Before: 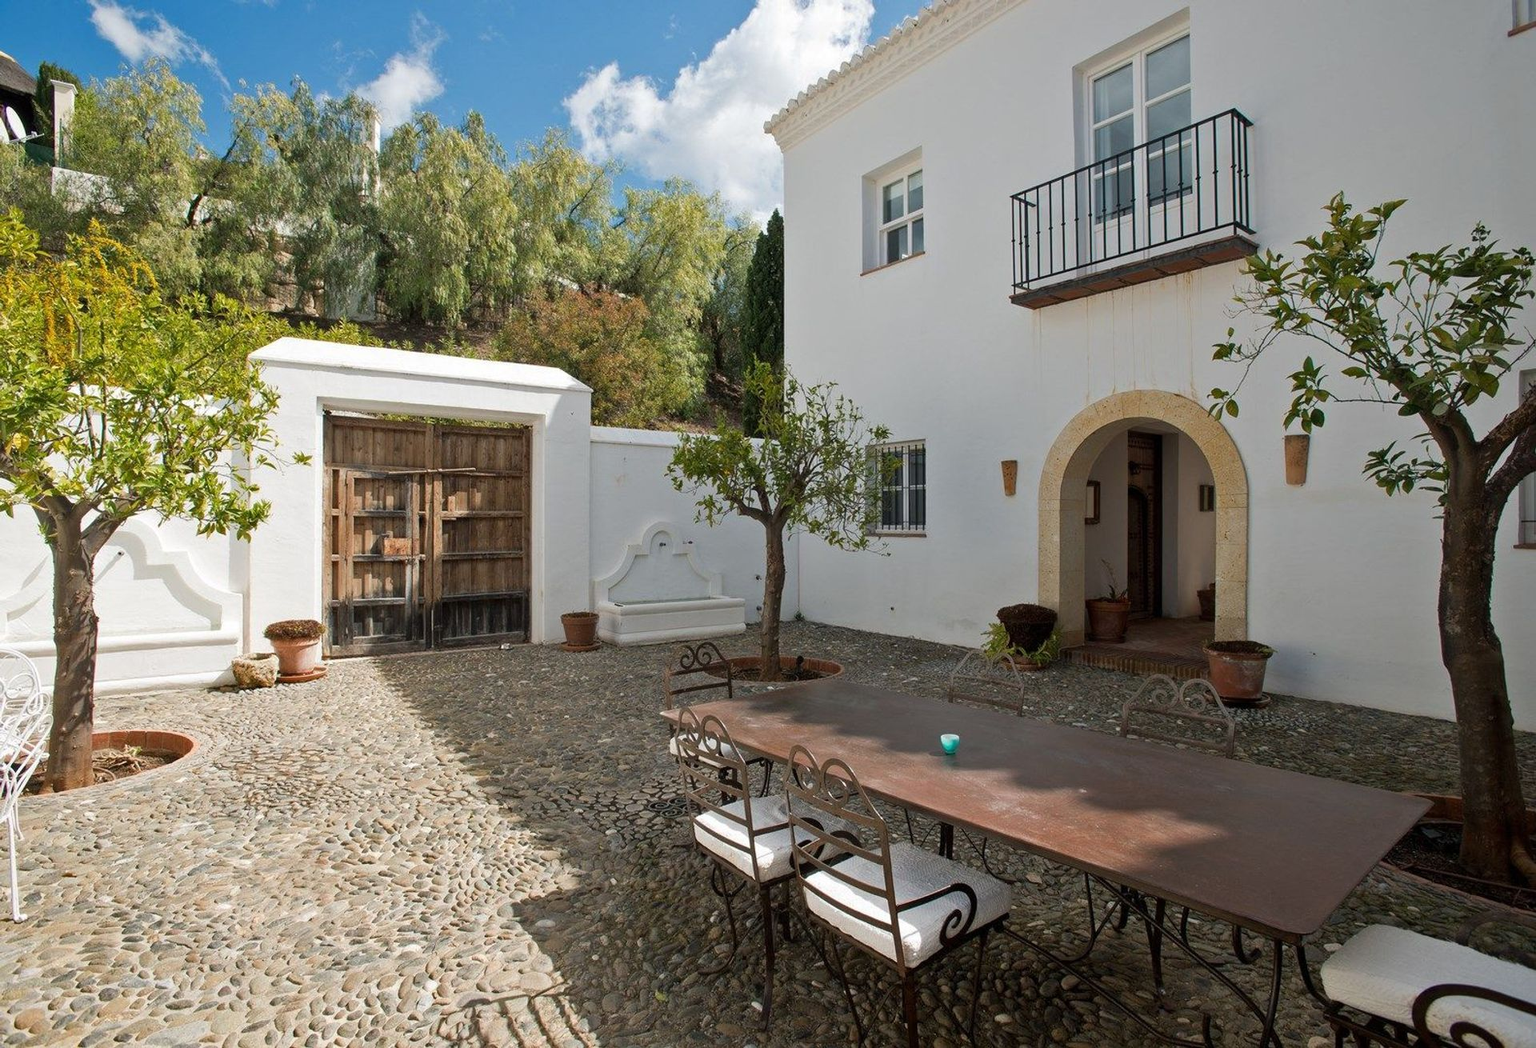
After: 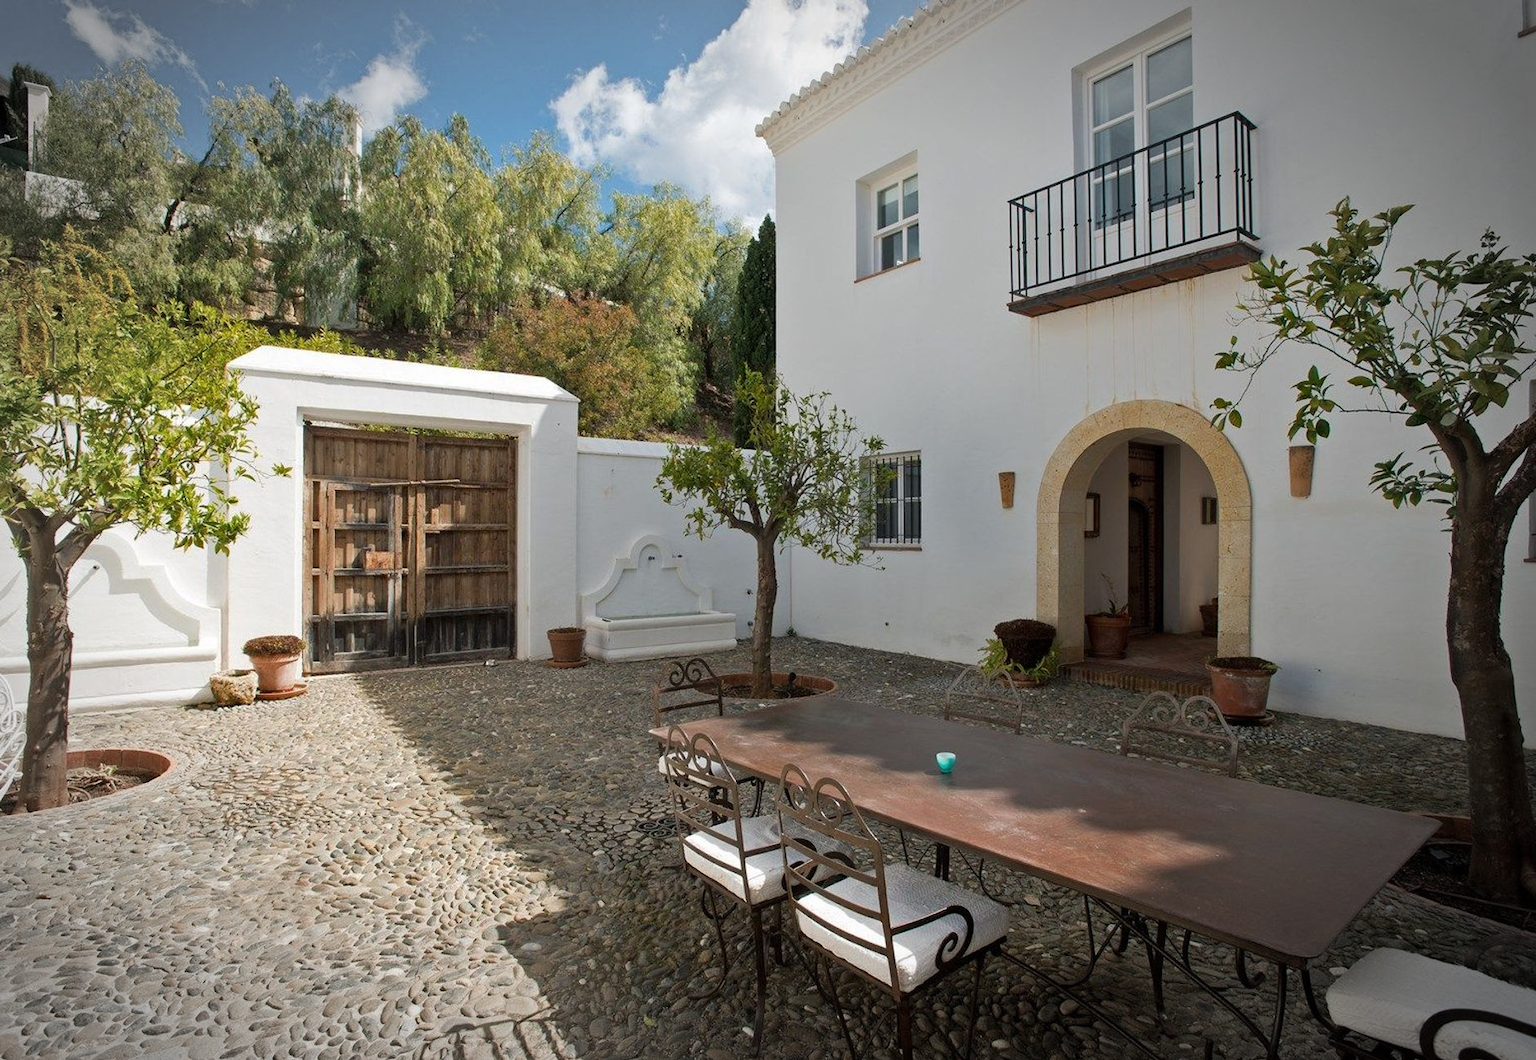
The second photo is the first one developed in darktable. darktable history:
crop and rotate: left 1.774%, right 0.633%, bottom 1.28%
vignetting: fall-off start 79.43%, saturation -0.649, width/height ratio 1.327, unbound false
